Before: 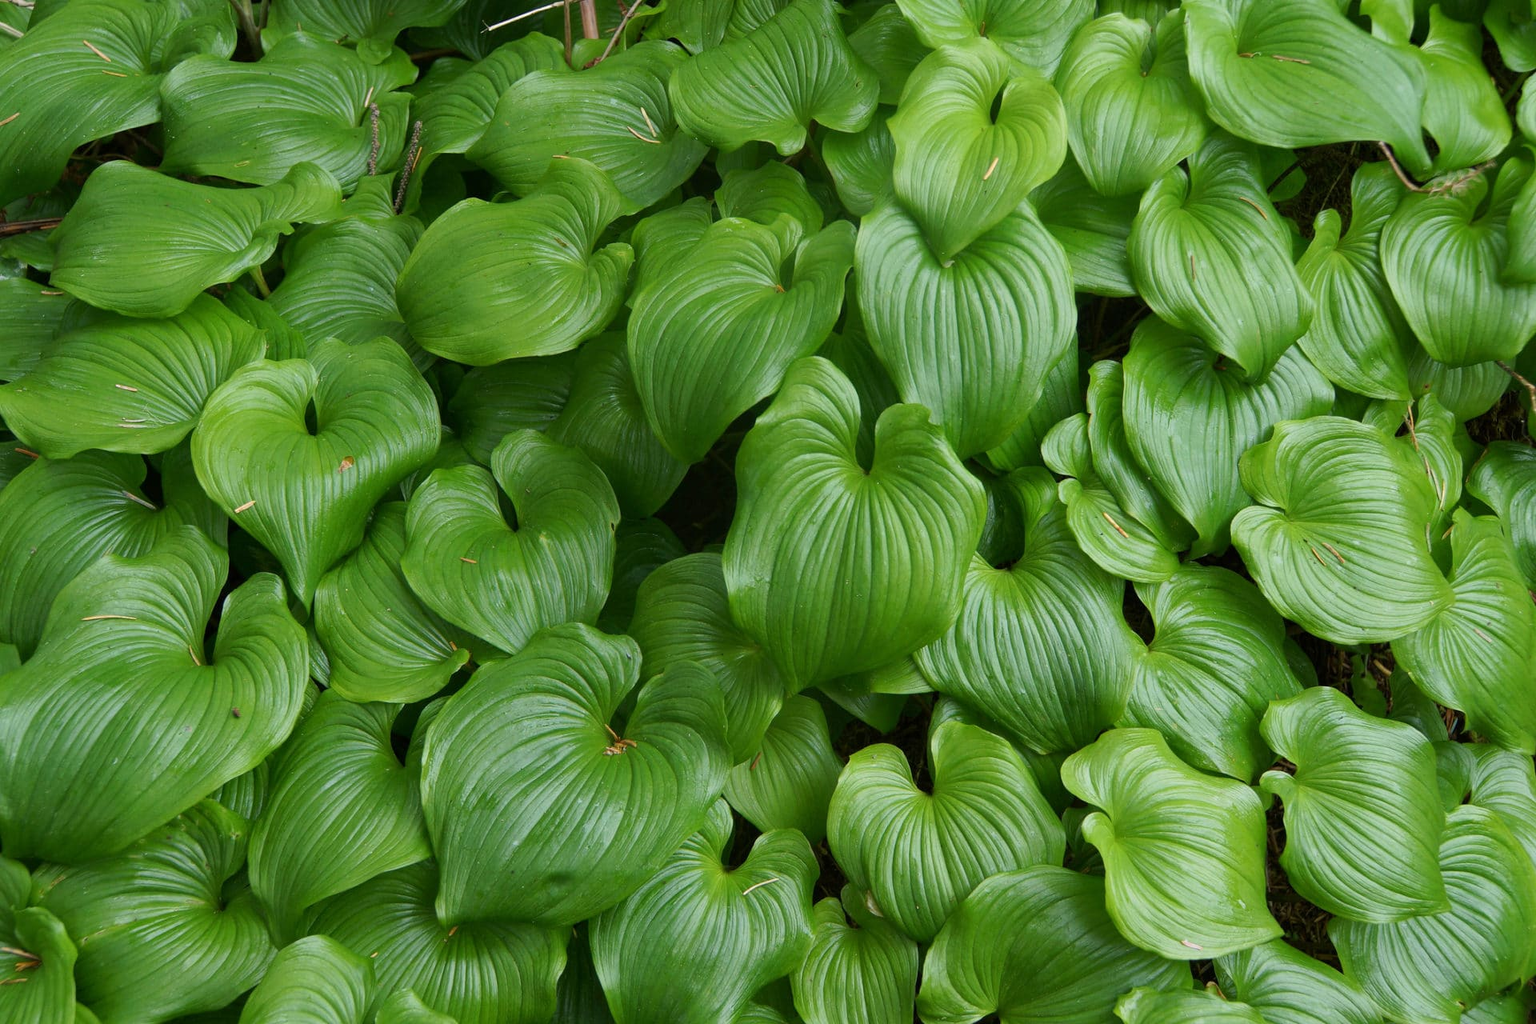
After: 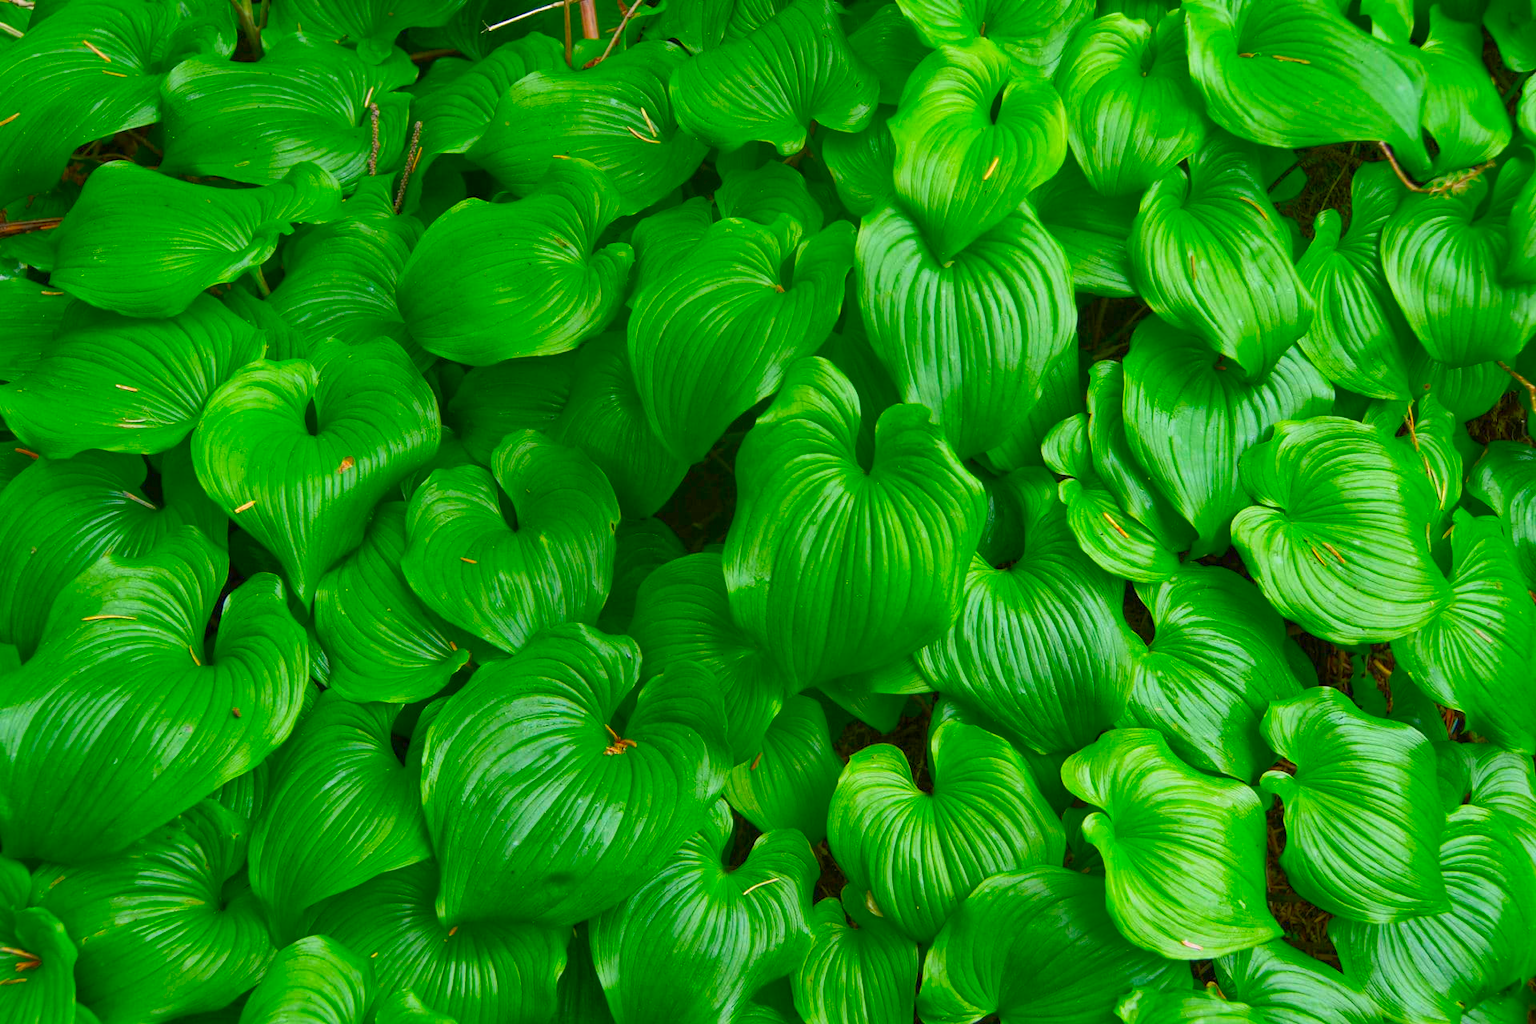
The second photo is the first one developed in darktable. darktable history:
tone equalizer: -8 EV -0.02 EV, -7 EV 0.013 EV, -6 EV -0.008 EV, -5 EV 0.009 EV, -4 EV -0.037 EV, -3 EV -0.228 EV, -2 EV -0.635 EV, -1 EV -0.976 EV, +0 EV -0.963 EV
exposure: black level correction 0, exposure 1.095 EV, compensate exposure bias true, compensate highlight preservation false
color correction: highlights b* -0.009, saturation 2.12
